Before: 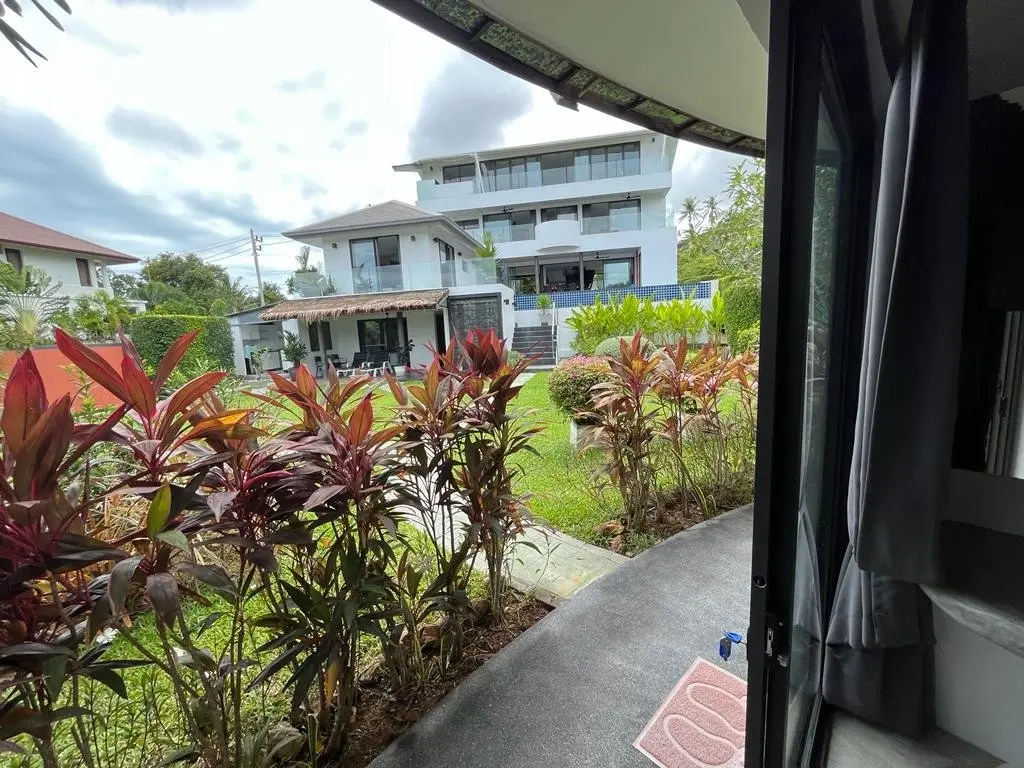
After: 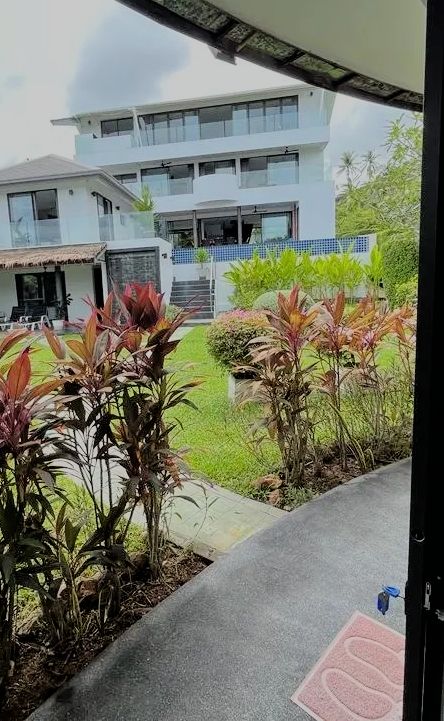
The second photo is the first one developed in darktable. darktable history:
crop: left 33.452%, top 6.025%, right 23.155%
levels: levels [0, 0.499, 1]
filmic rgb: black relative exposure -6.15 EV, white relative exposure 6.96 EV, hardness 2.23, color science v6 (2022)
